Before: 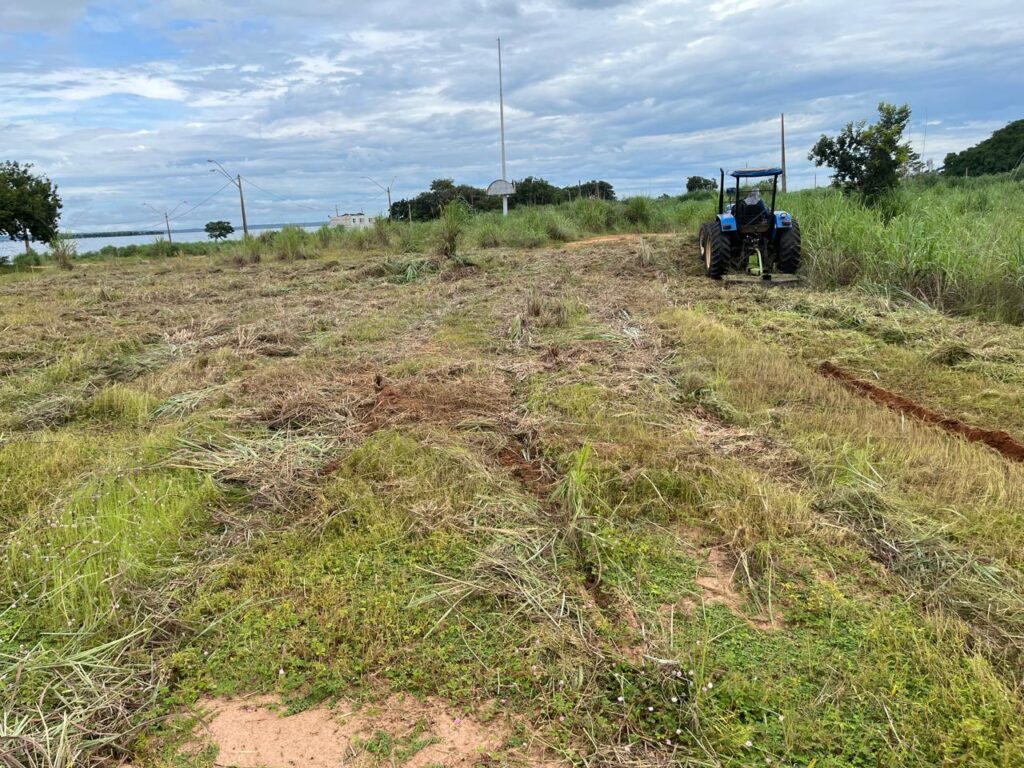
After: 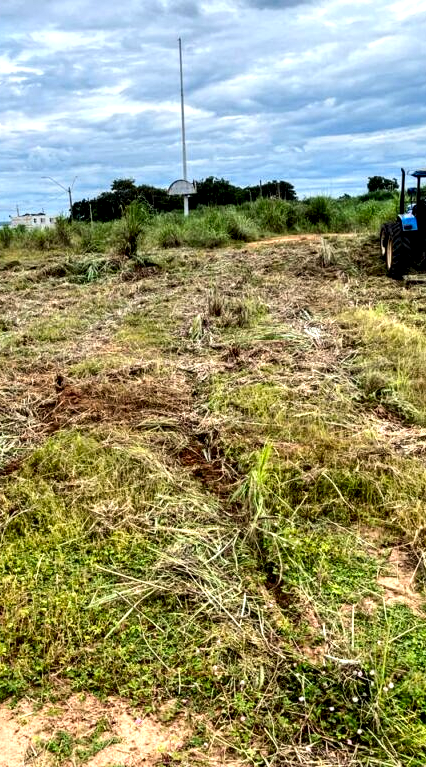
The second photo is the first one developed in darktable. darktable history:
local contrast: highlights 80%, shadows 57%, detail 175%, midtone range 0.602
contrast brightness saturation: contrast 0.16, saturation 0.32
crop: left 31.229%, right 27.105%
